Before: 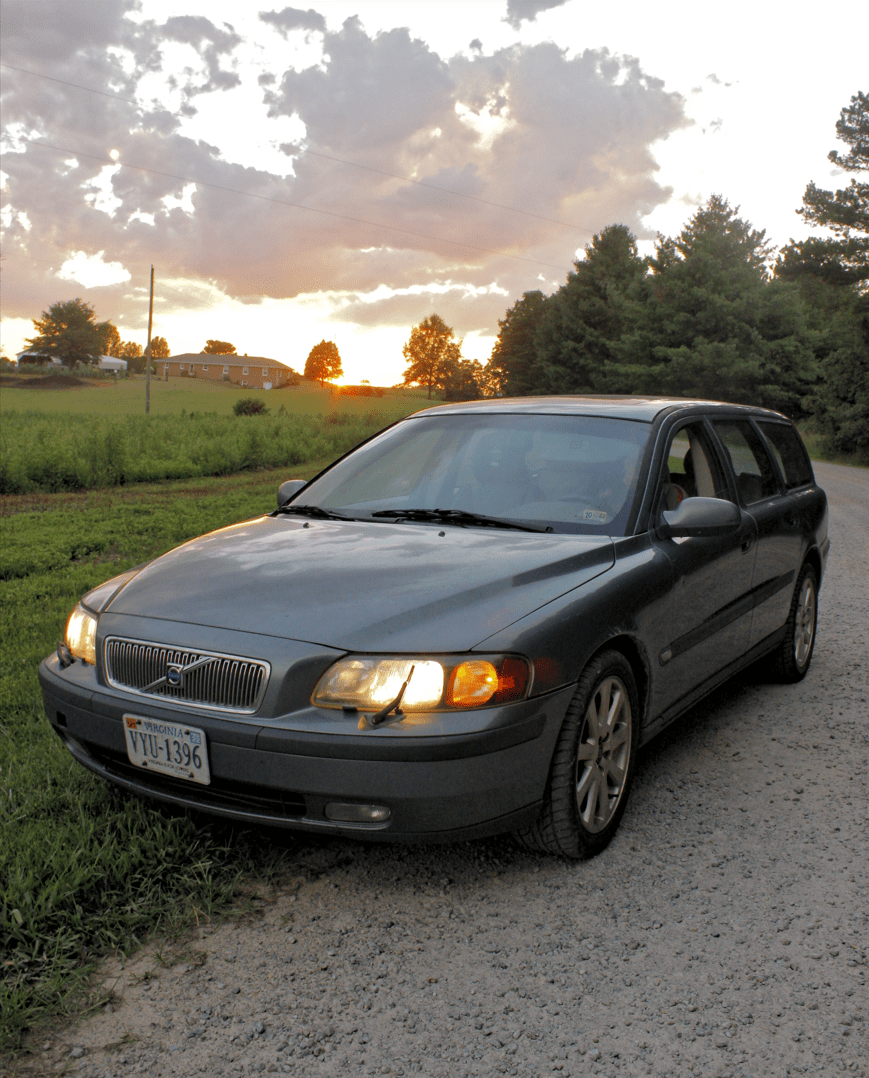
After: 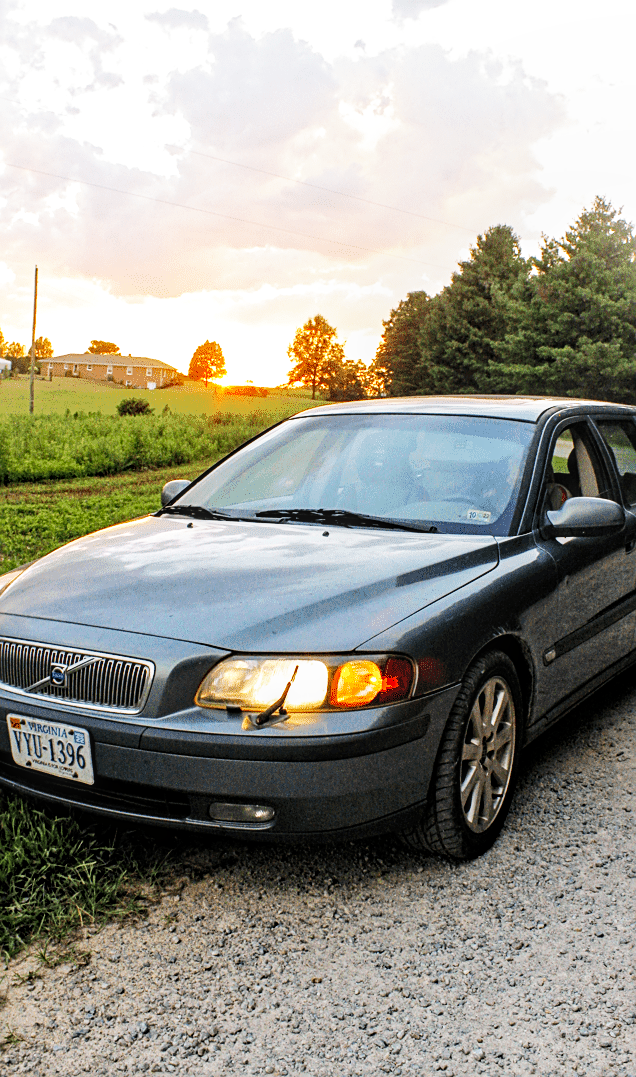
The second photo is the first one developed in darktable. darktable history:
base curve: curves: ch0 [(0, 0) (0.007, 0.004) (0.027, 0.03) (0.046, 0.07) (0.207, 0.54) (0.442, 0.872) (0.673, 0.972) (1, 1)], preserve colors none
local contrast: on, module defaults
sharpen: on, module defaults
crop: left 13.443%, right 13.31%
velvia: on, module defaults
